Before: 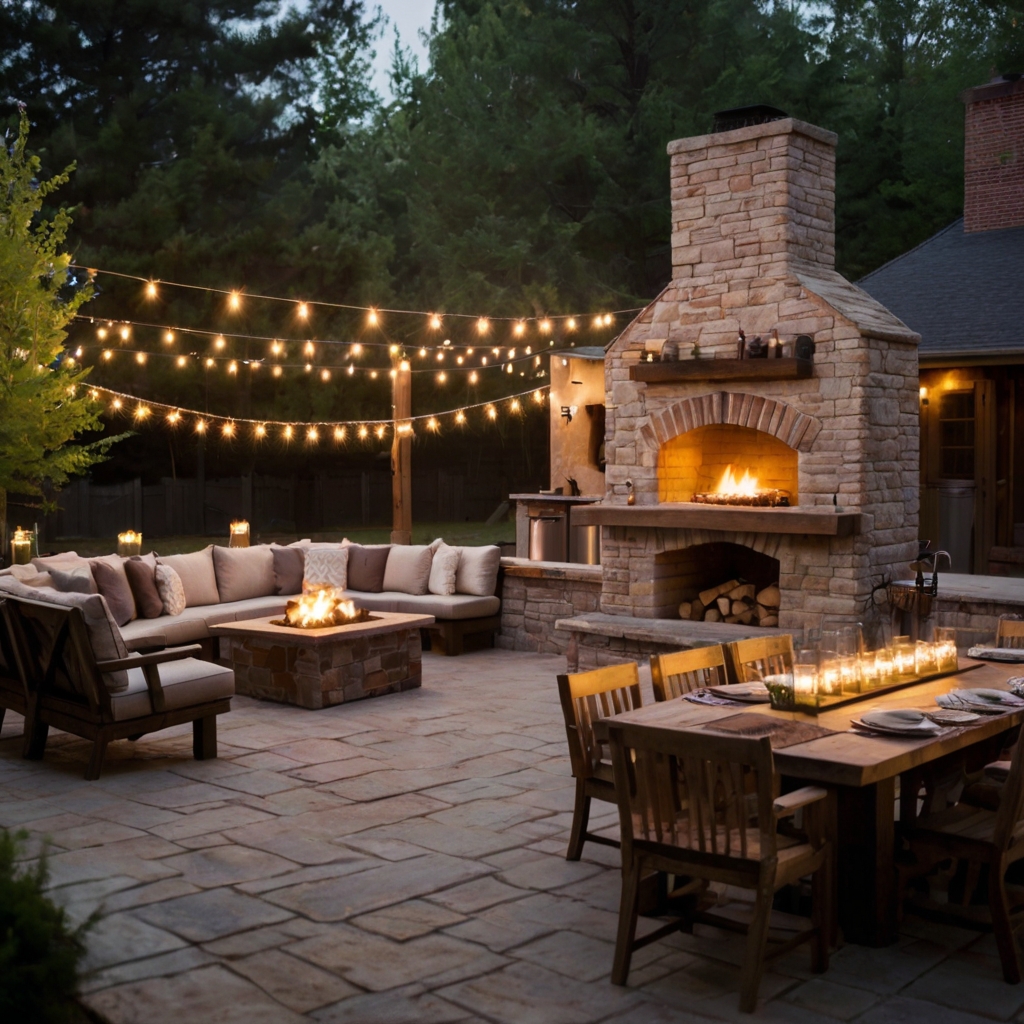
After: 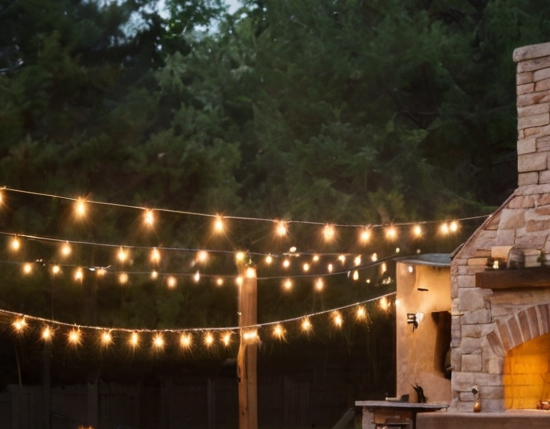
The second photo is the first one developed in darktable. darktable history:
crop: left 15.052%, top 9.098%, right 31.206%, bottom 48.946%
